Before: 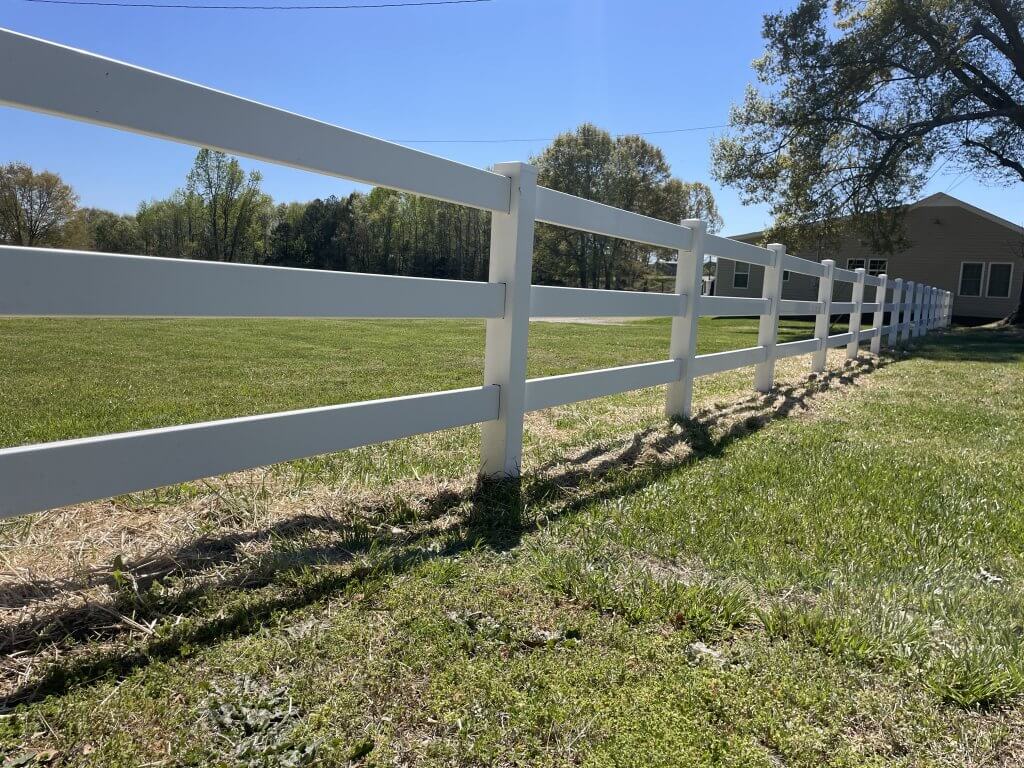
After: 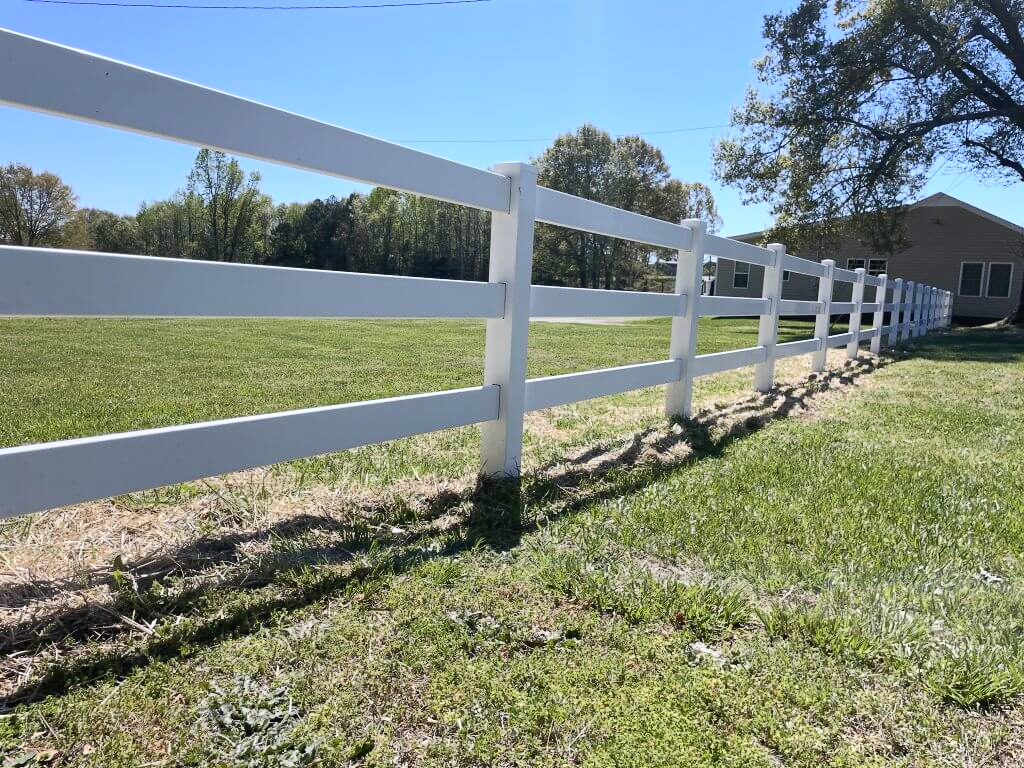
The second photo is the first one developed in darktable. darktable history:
color calibration: illuminant as shot in camera, x 0.358, y 0.373, temperature 4628.91 K
contrast brightness saturation: contrast 0.2, brightness 0.15, saturation 0.14
